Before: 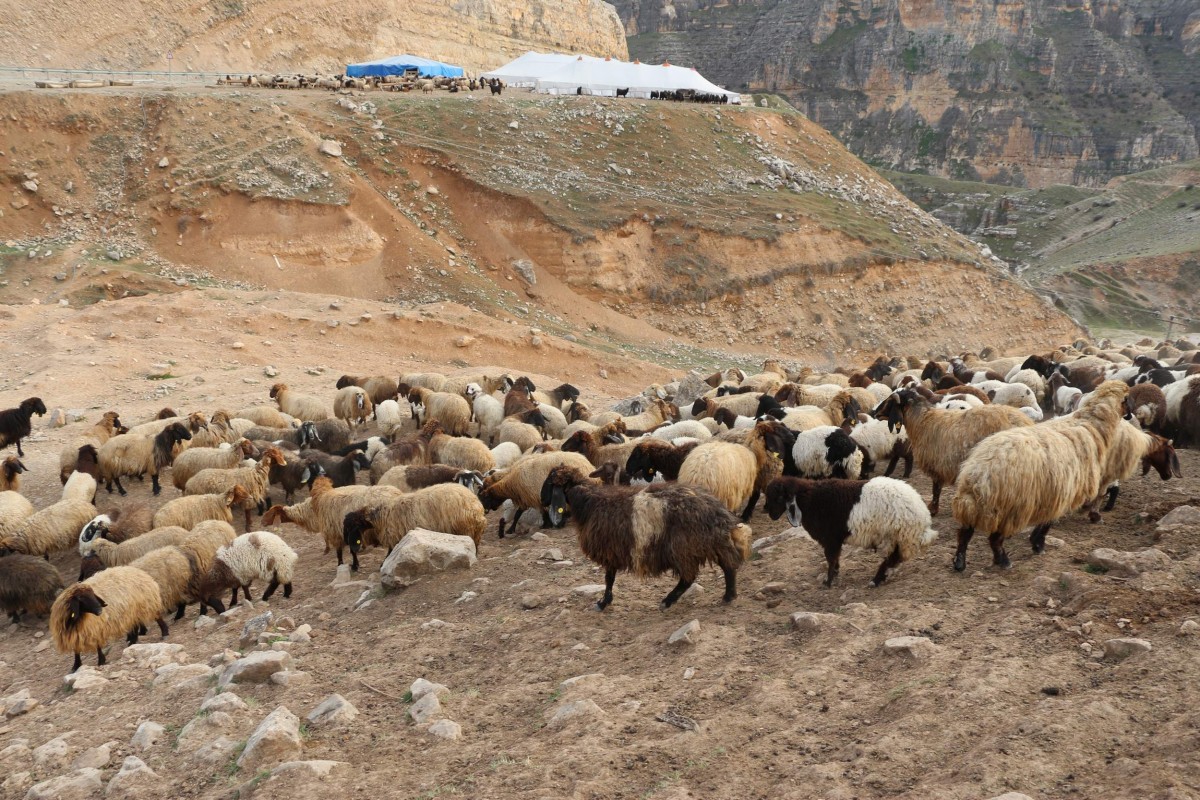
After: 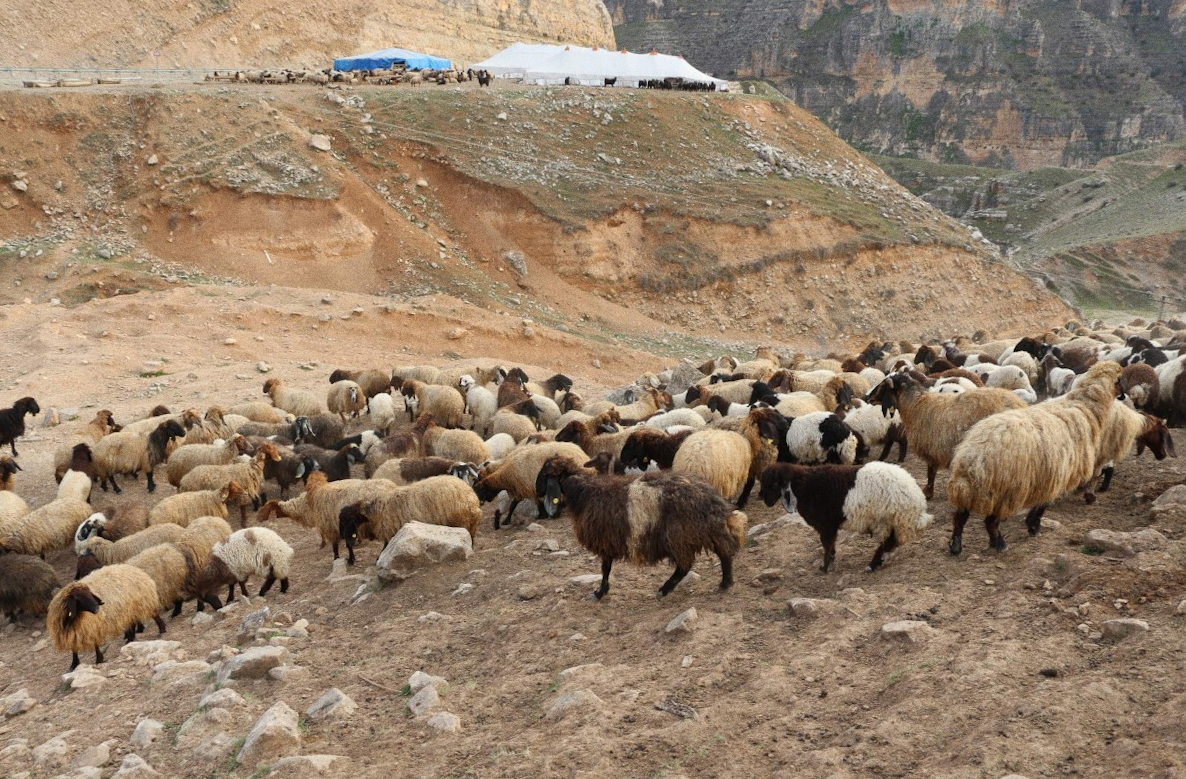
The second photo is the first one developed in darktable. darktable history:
grain: strength 26%
rotate and perspective: rotation -1°, crop left 0.011, crop right 0.989, crop top 0.025, crop bottom 0.975
